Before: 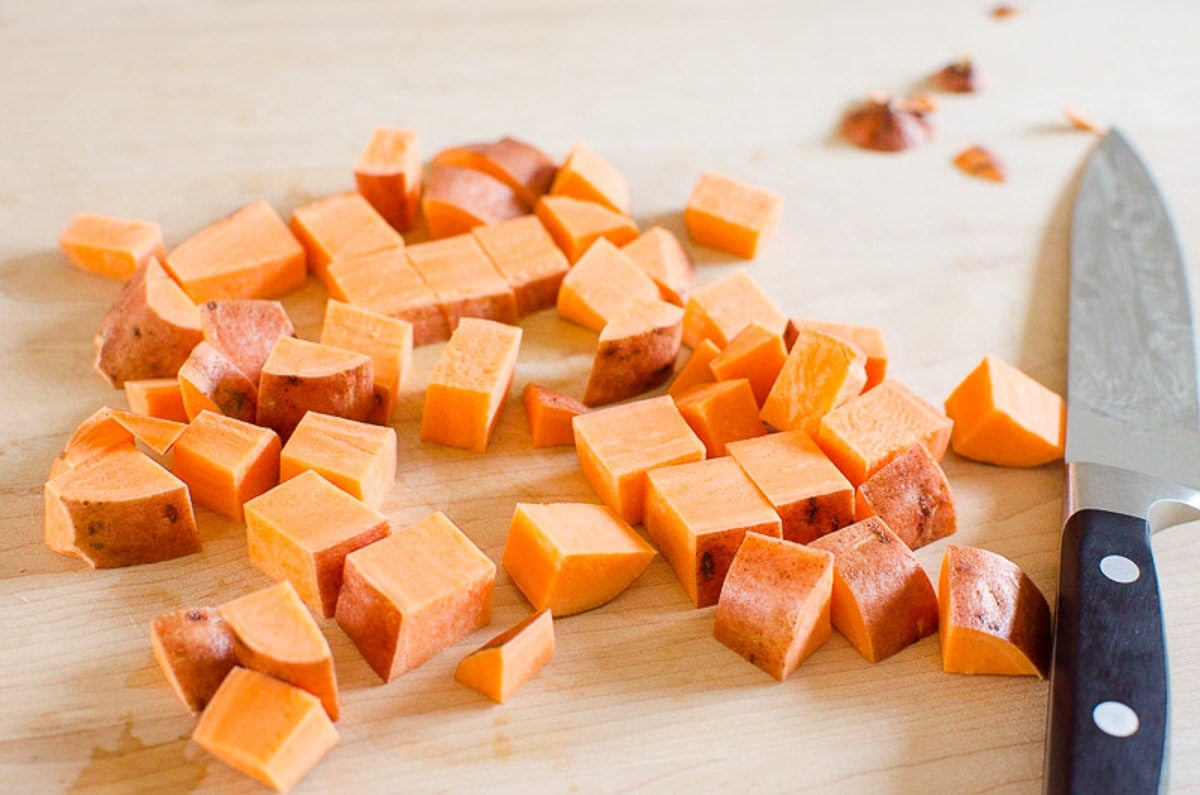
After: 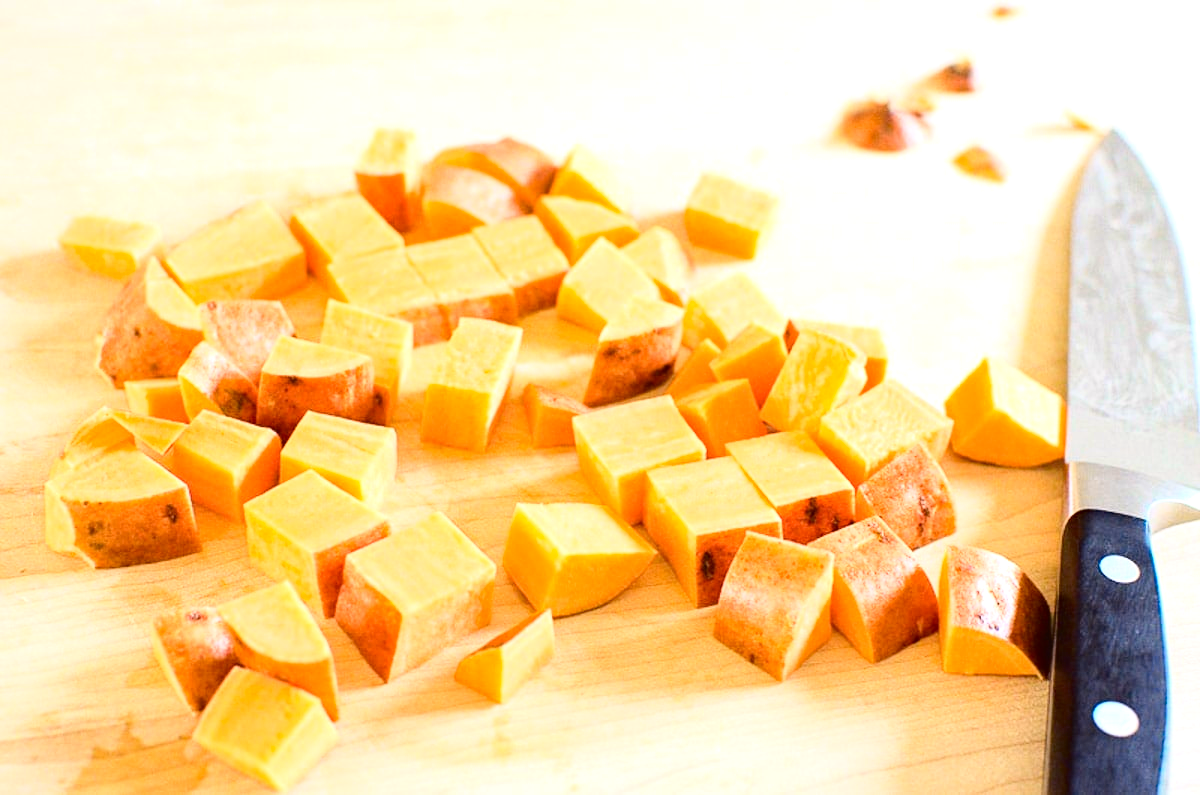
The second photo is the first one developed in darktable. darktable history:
exposure: exposure 0.61 EV, compensate highlight preservation false
tone curve: curves: ch0 [(0, 0.023) (0.087, 0.065) (0.184, 0.168) (0.45, 0.54) (0.57, 0.683) (0.722, 0.825) (0.877, 0.948) (1, 1)]; ch1 [(0, 0) (0.388, 0.369) (0.45, 0.43) (0.505, 0.509) (0.534, 0.528) (0.657, 0.655) (1, 1)]; ch2 [(0, 0) (0.314, 0.223) (0.427, 0.405) (0.5, 0.5) (0.55, 0.566) (0.625, 0.657) (1, 1)], color space Lab, independent channels, preserve colors none
haze removal: compatibility mode true, adaptive false
